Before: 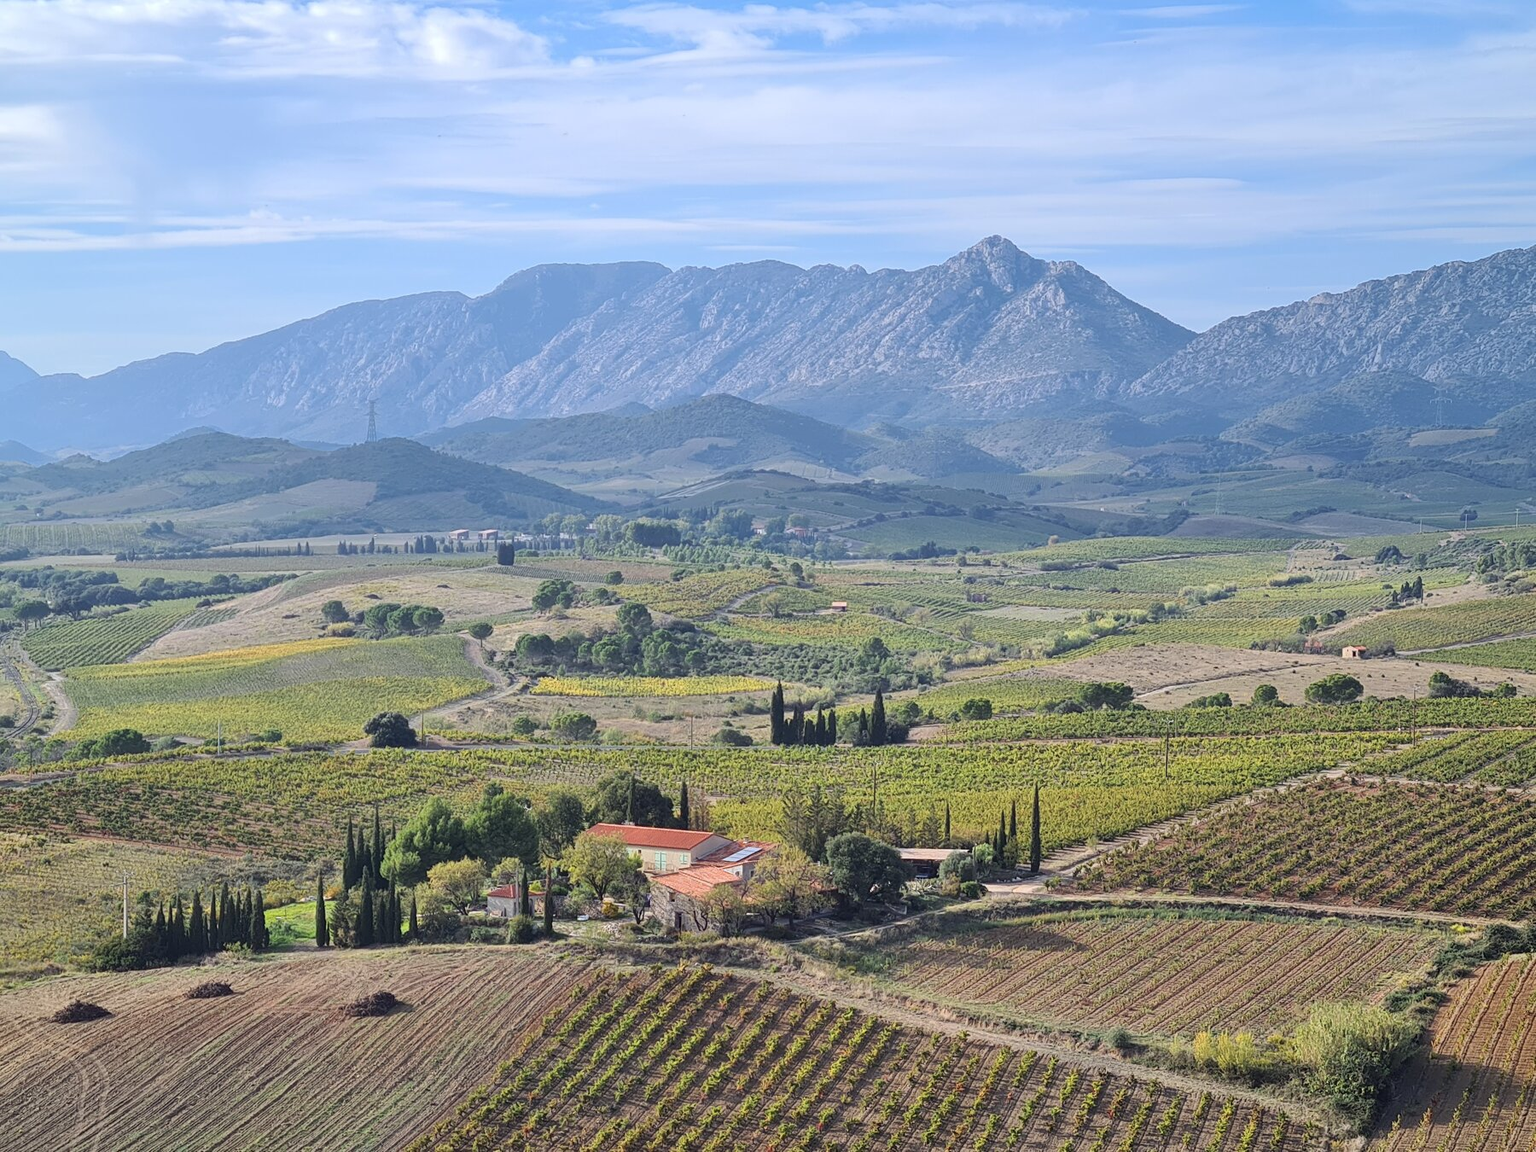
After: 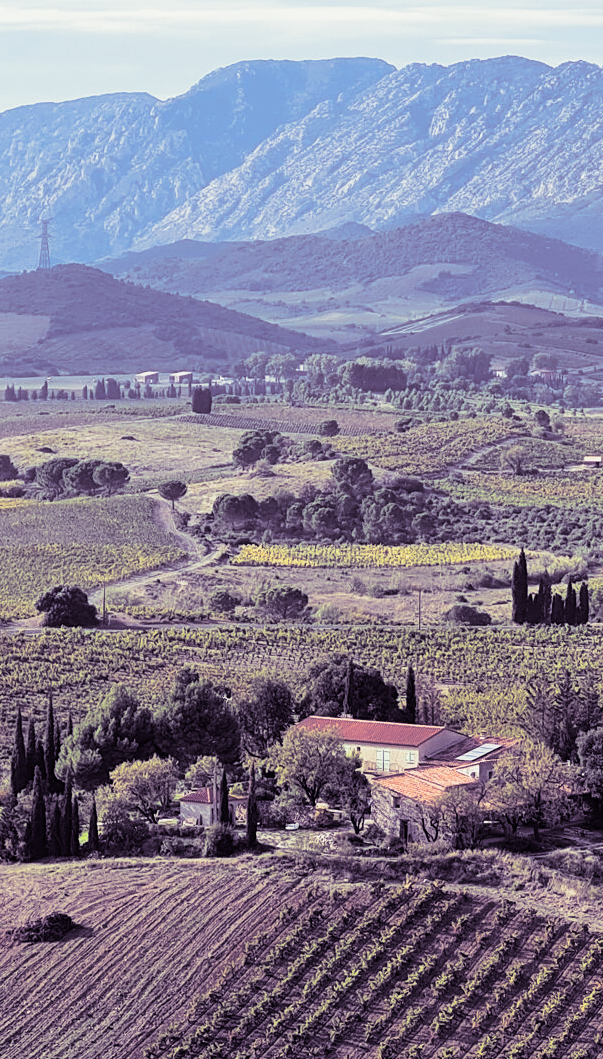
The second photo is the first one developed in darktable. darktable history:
split-toning: shadows › hue 266.4°, shadows › saturation 0.4, highlights › hue 61.2°, highlights › saturation 0.3, compress 0%
crop and rotate: left 21.77%, top 18.528%, right 44.676%, bottom 2.997%
filmic rgb: black relative exposure -8.7 EV, white relative exposure 2.7 EV, threshold 3 EV, target black luminance 0%, hardness 6.25, latitude 75%, contrast 1.325, highlights saturation mix -5%, preserve chrominance no, color science v5 (2021), iterations of high-quality reconstruction 0, enable highlight reconstruction true
